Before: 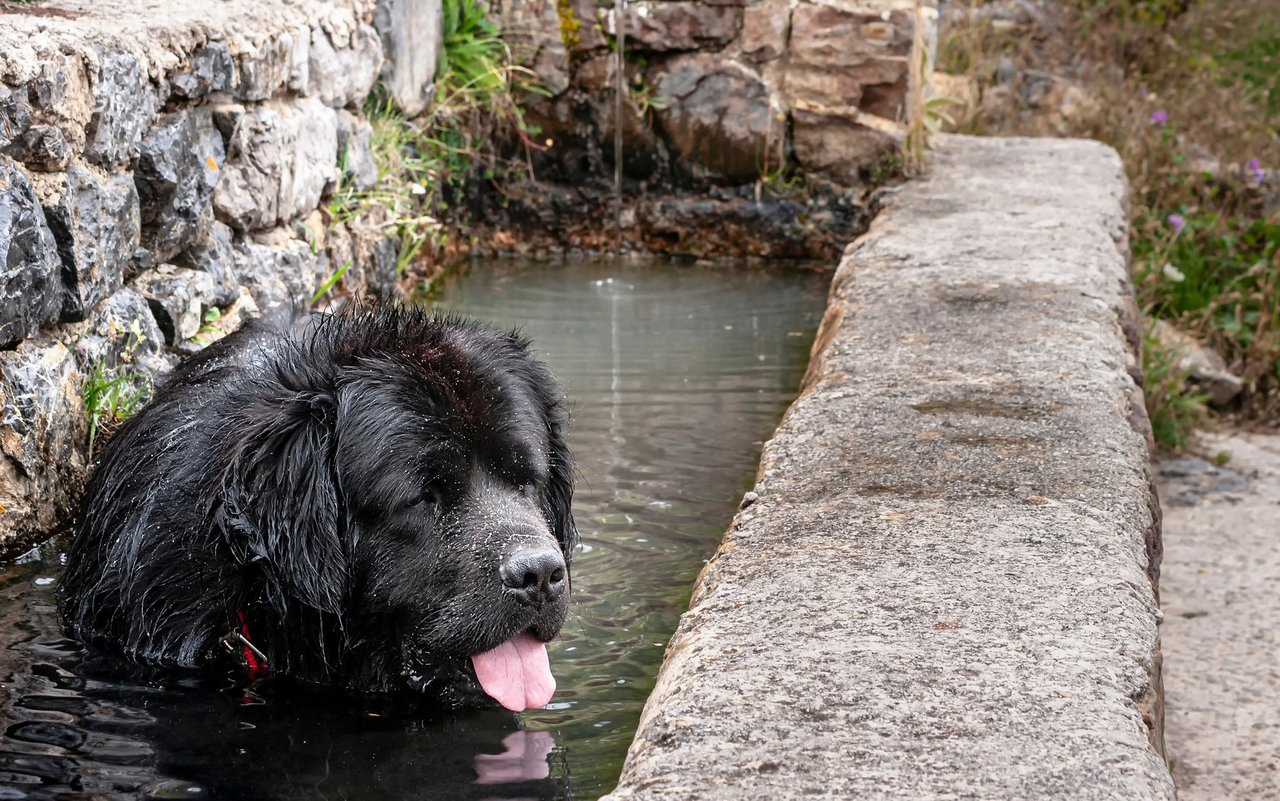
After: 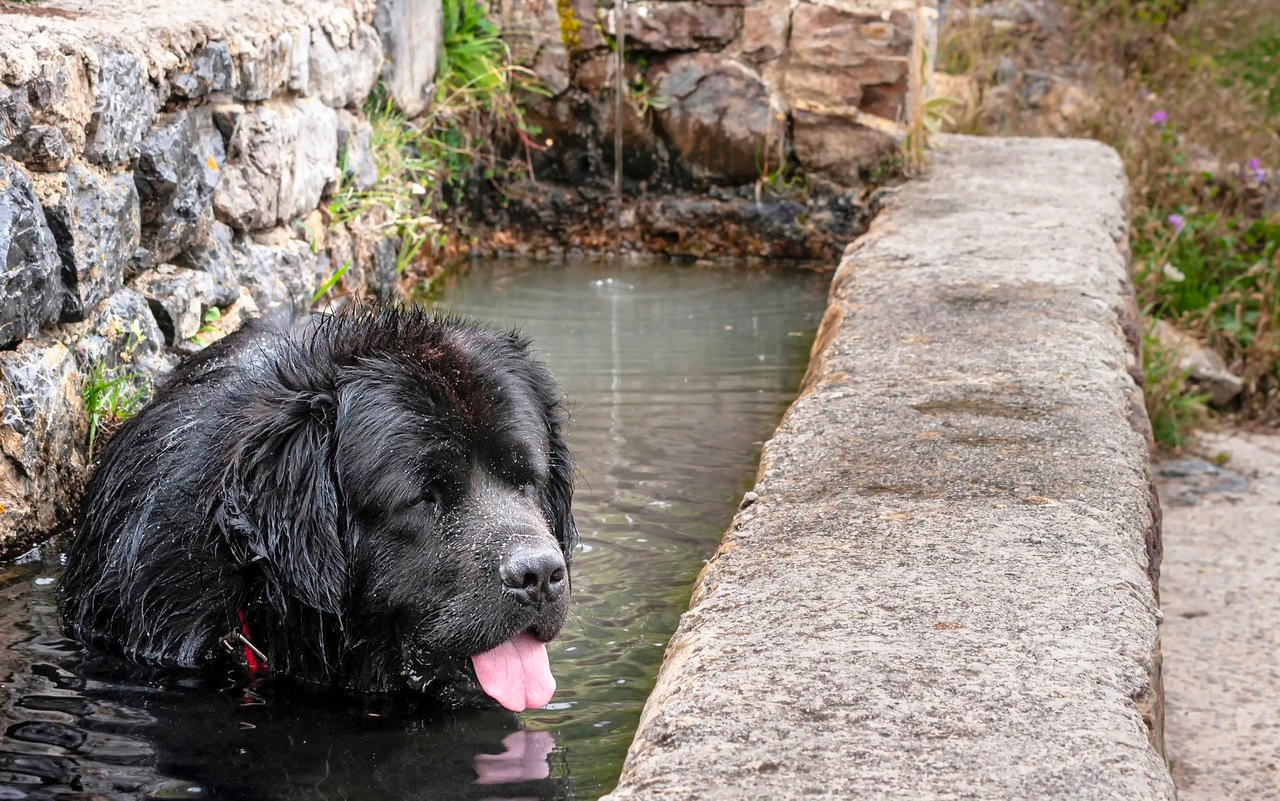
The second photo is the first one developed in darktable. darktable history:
contrast brightness saturation: brightness 0.09, saturation 0.194
